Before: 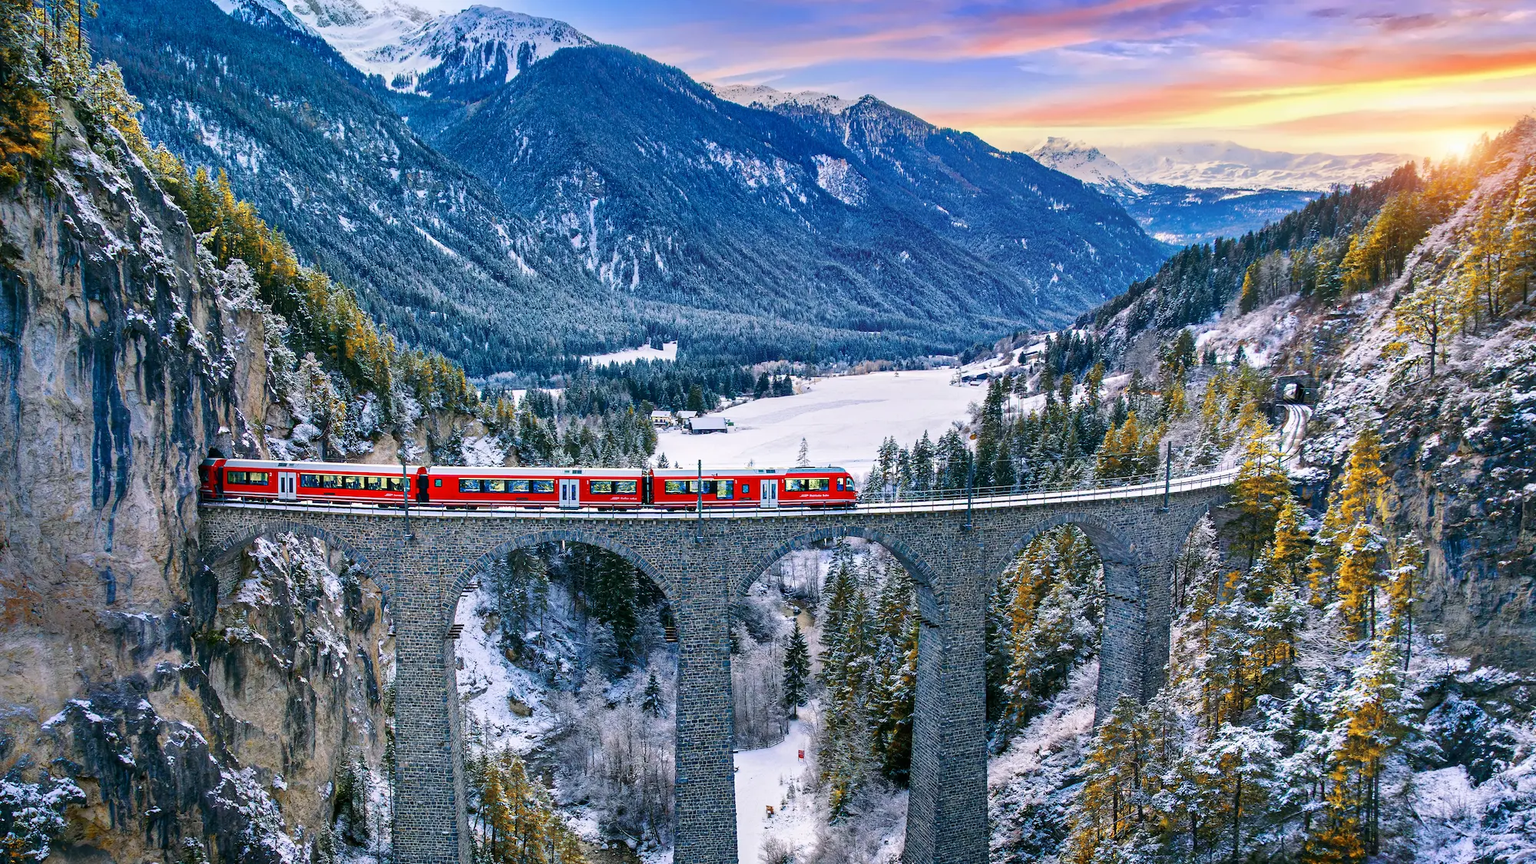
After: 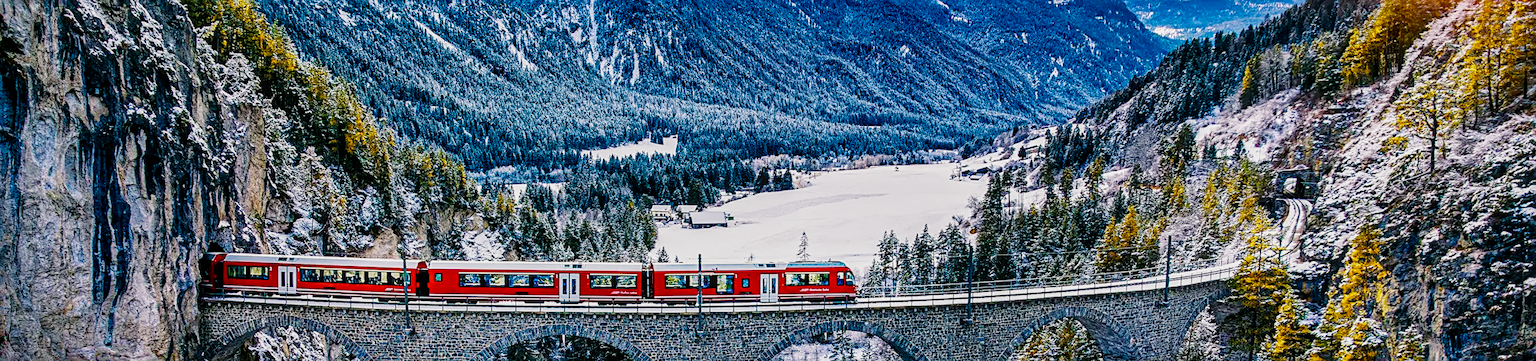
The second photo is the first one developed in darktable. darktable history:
sharpen: on, module defaults
color balance rgb: shadows lift › chroma 0.835%, shadows lift › hue 112.3°, highlights gain › chroma 1.703%, highlights gain › hue 55.94°, perceptual saturation grading › global saturation 25.161%, perceptual brilliance grading › global brilliance -18.368%, perceptual brilliance grading › highlights 29.082%, global vibrance 25.031%, contrast 10.375%
filmic rgb: black relative exposure -7.65 EV, white relative exposure 4.56 EV, hardness 3.61, contrast 1.06, preserve chrominance no, color science v4 (2020), iterations of high-quality reconstruction 0, type of noise poissonian
local contrast: on, module defaults
crop and rotate: top 23.825%, bottom 34.243%
